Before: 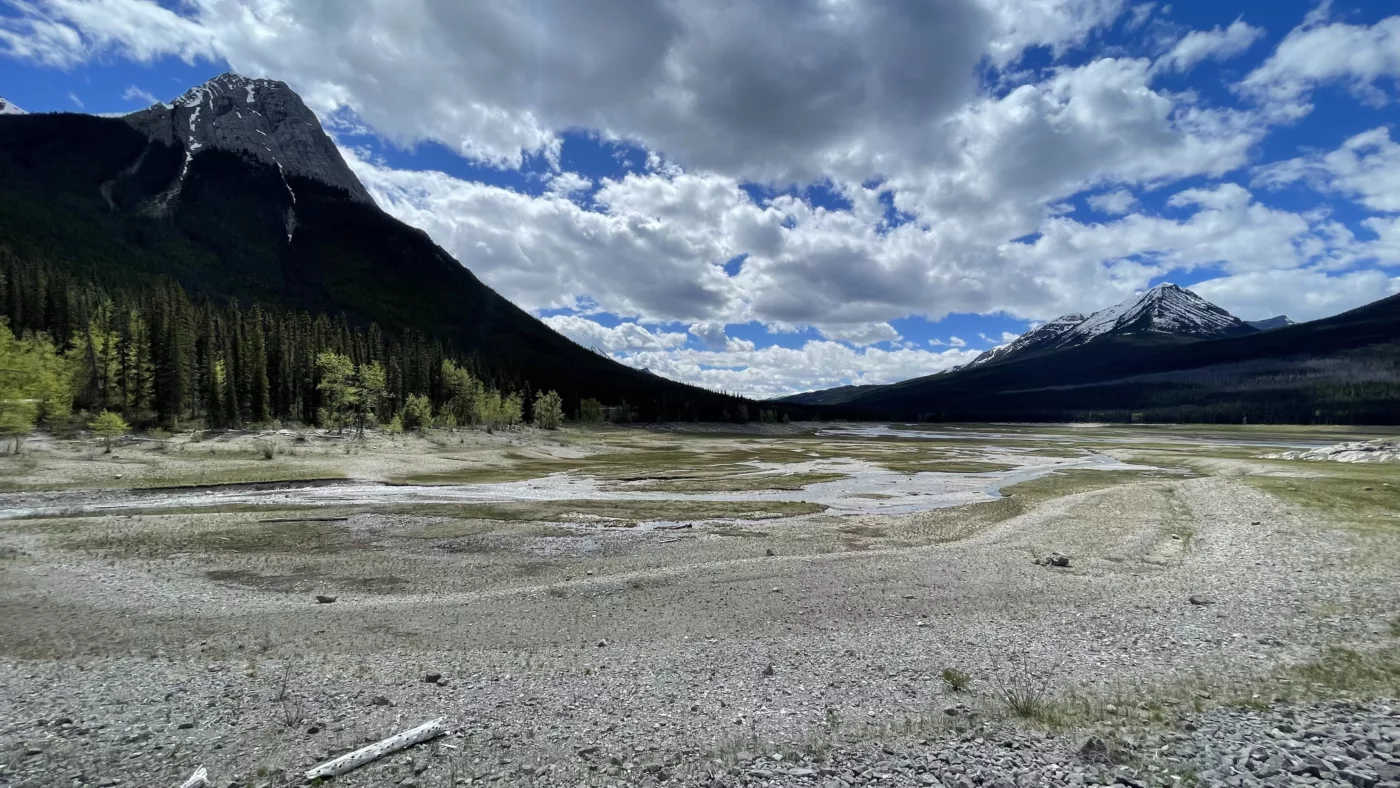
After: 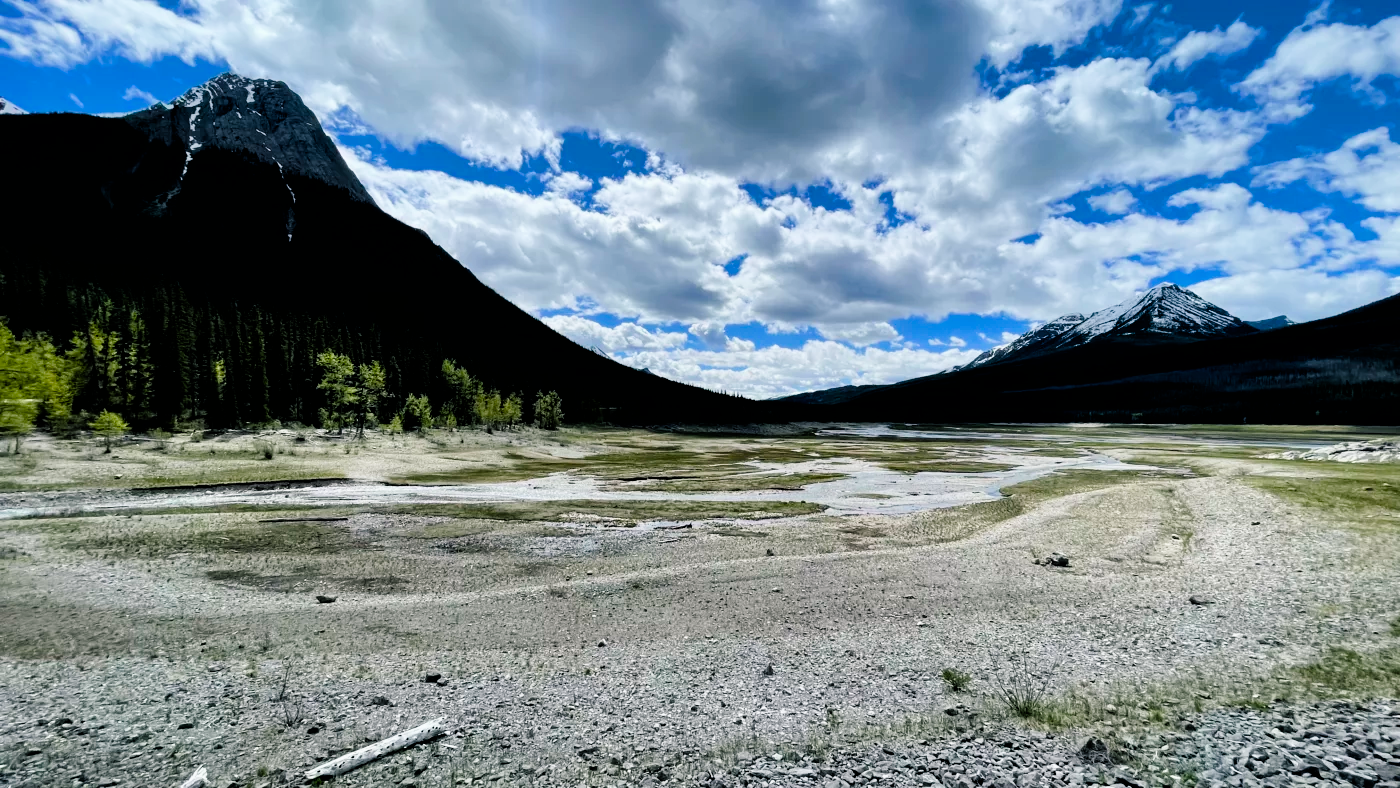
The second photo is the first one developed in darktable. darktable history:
exposure: exposure 0.133 EV, compensate highlight preservation false
filmic rgb: black relative exposure -4.05 EV, white relative exposure 3 EV, hardness 3.02, contrast 1.394
color balance rgb: shadows lift › chroma 2.548%, shadows lift › hue 192.6°, perceptual saturation grading › global saturation 43.69%, perceptual saturation grading › highlights -50.496%, perceptual saturation grading › shadows 30.578%, contrast 4.989%
